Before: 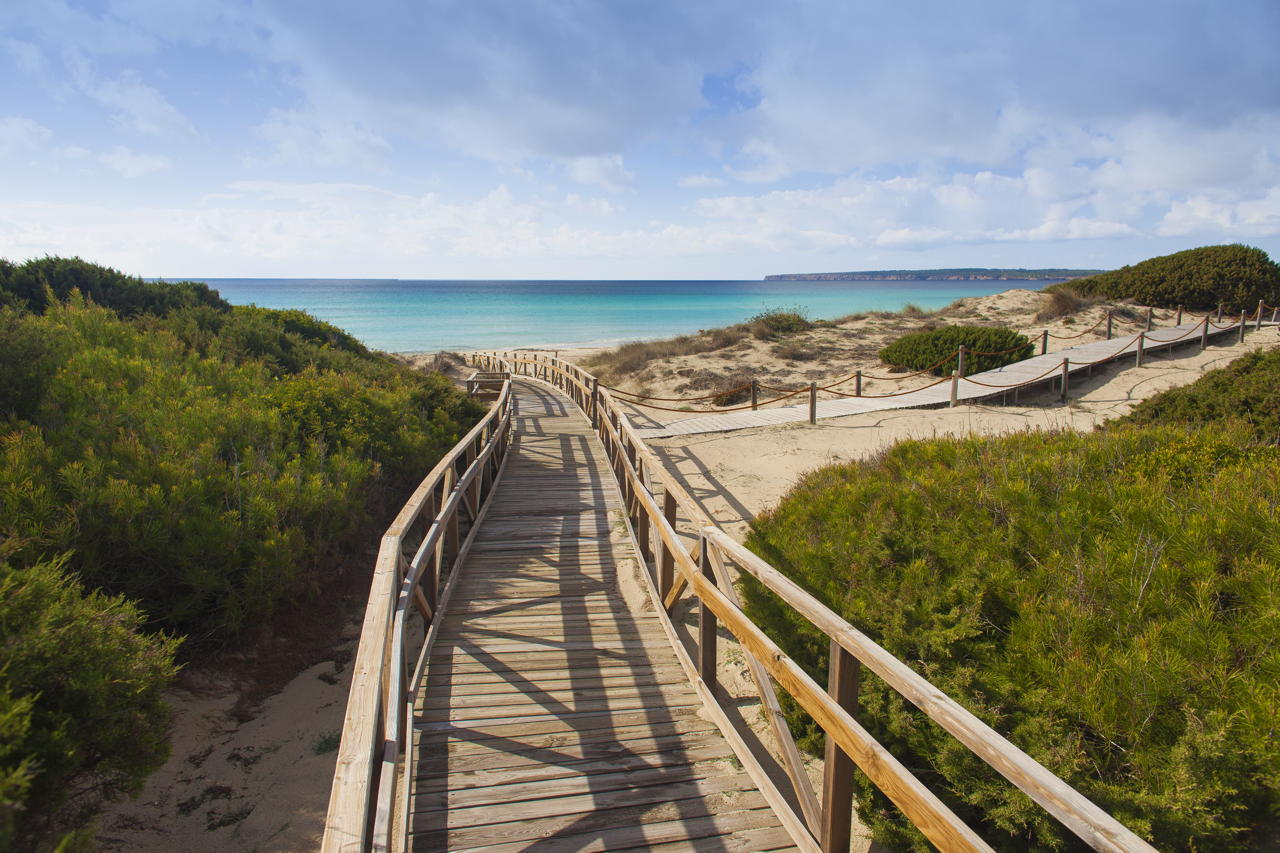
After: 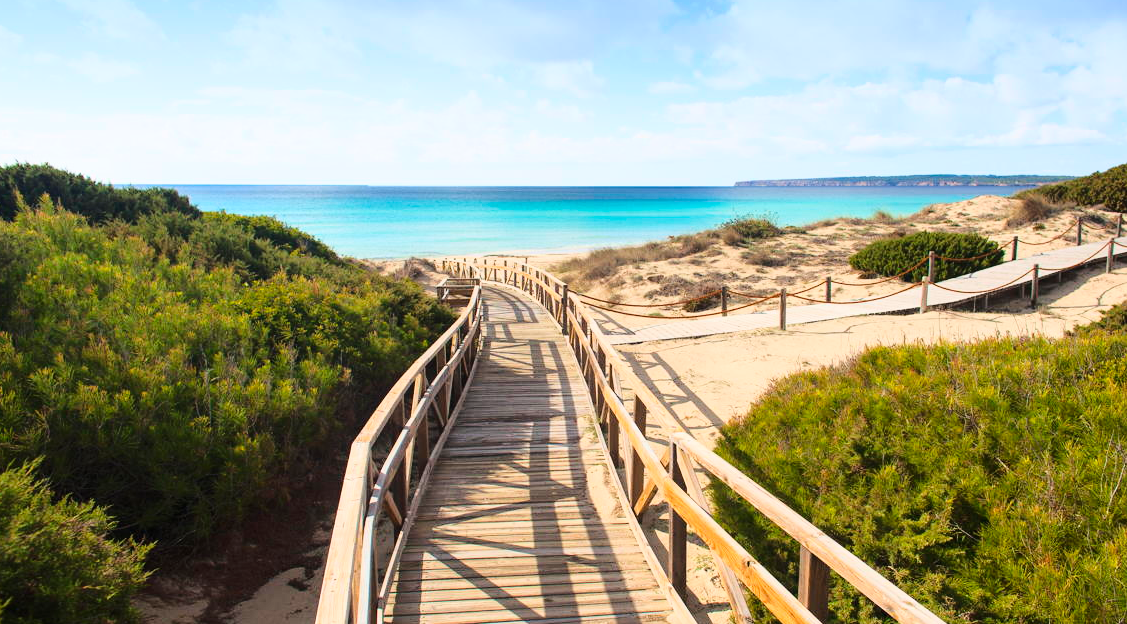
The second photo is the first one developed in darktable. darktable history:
base curve: curves: ch0 [(0, 0) (0.028, 0.03) (0.121, 0.232) (0.46, 0.748) (0.859, 0.968) (1, 1)]
crop and rotate: left 2.405%, top 11.028%, right 9.505%, bottom 15.724%
